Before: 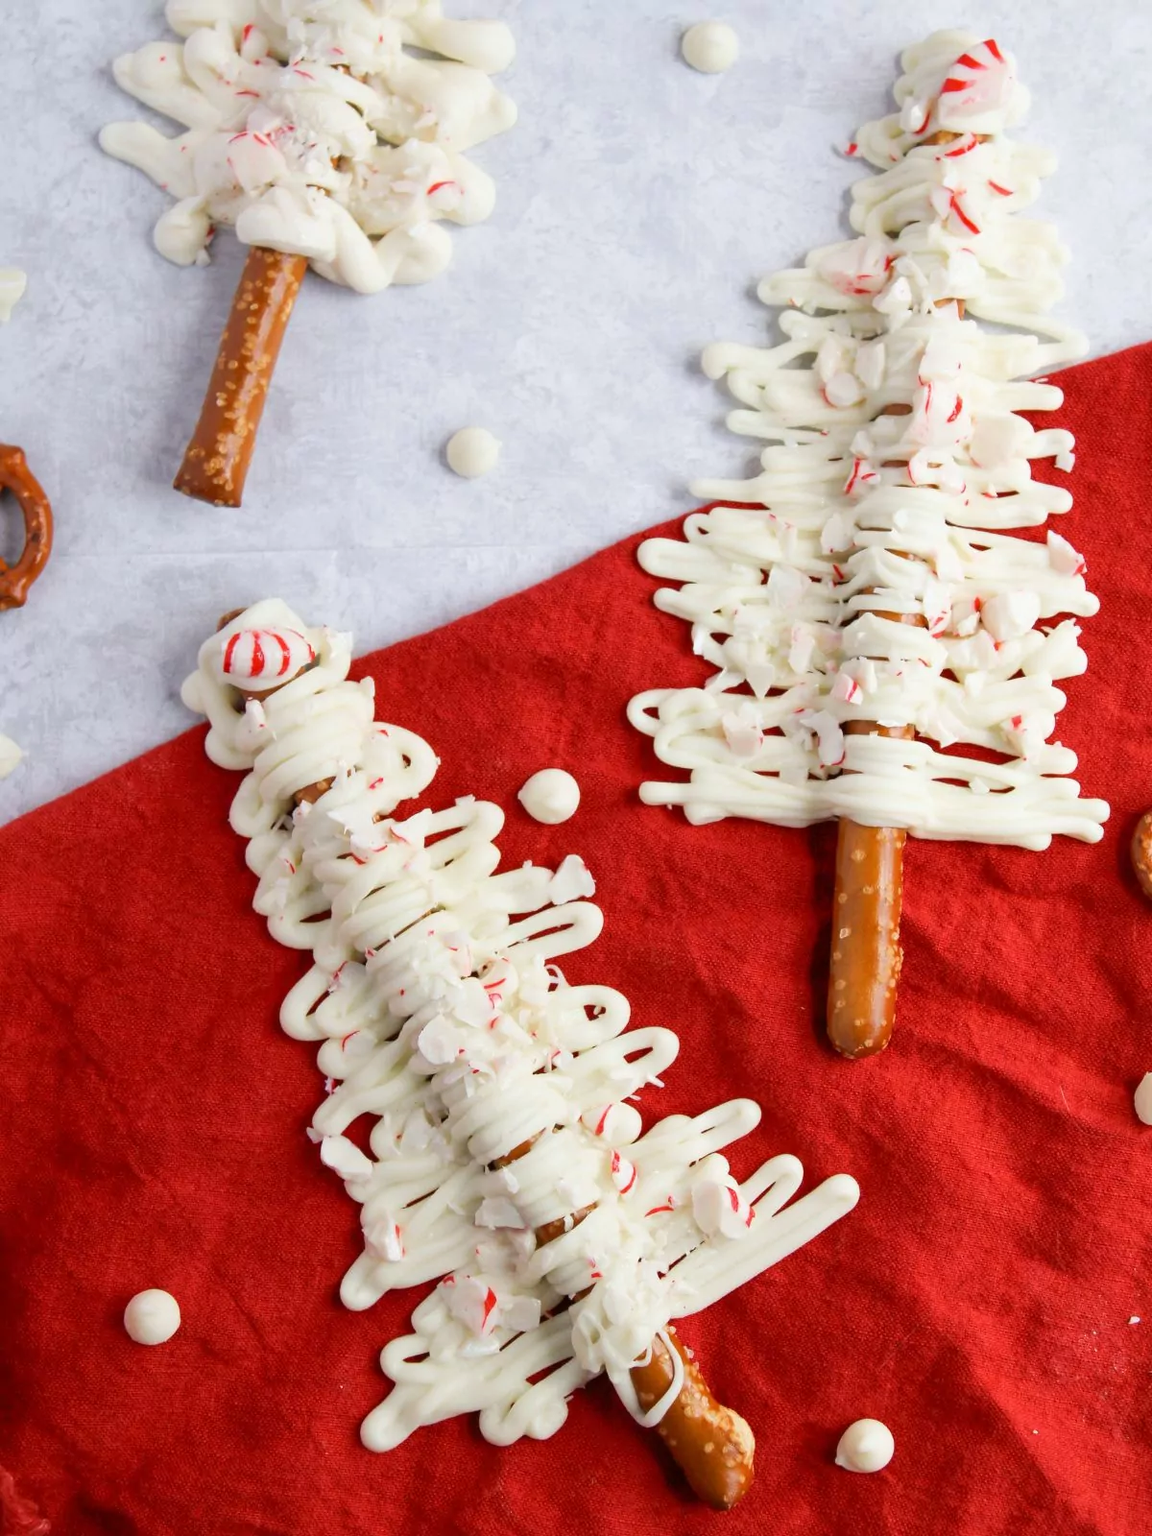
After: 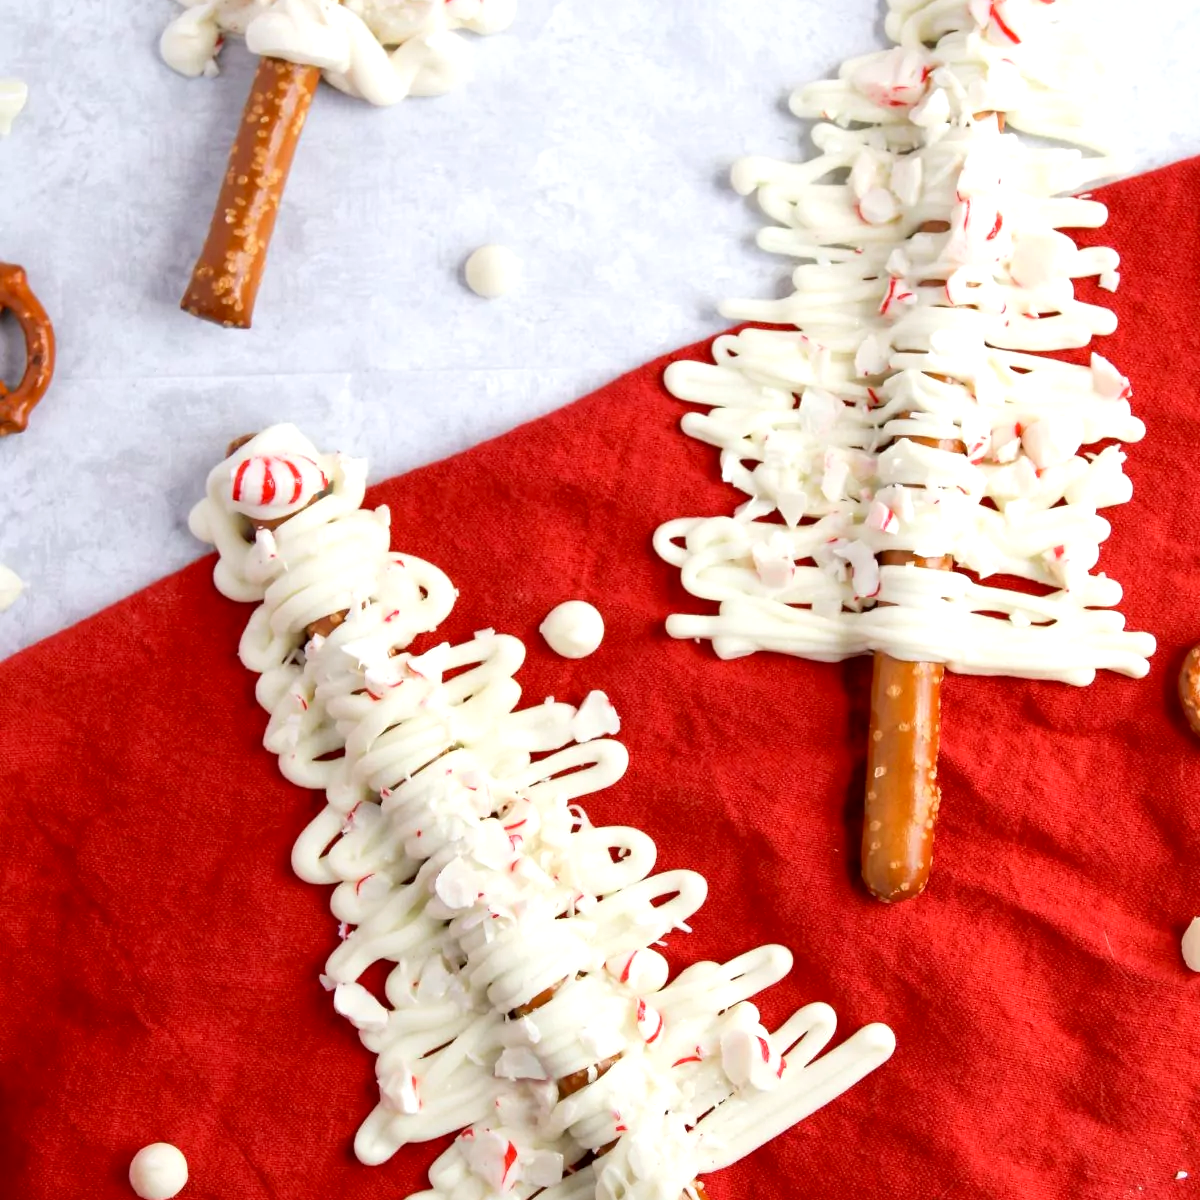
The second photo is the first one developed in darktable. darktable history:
exposure: black level correction 0.003, exposure 0.383 EV, compensate highlight preservation false
crop and rotate: top 12.5%, bottom 12.5%
